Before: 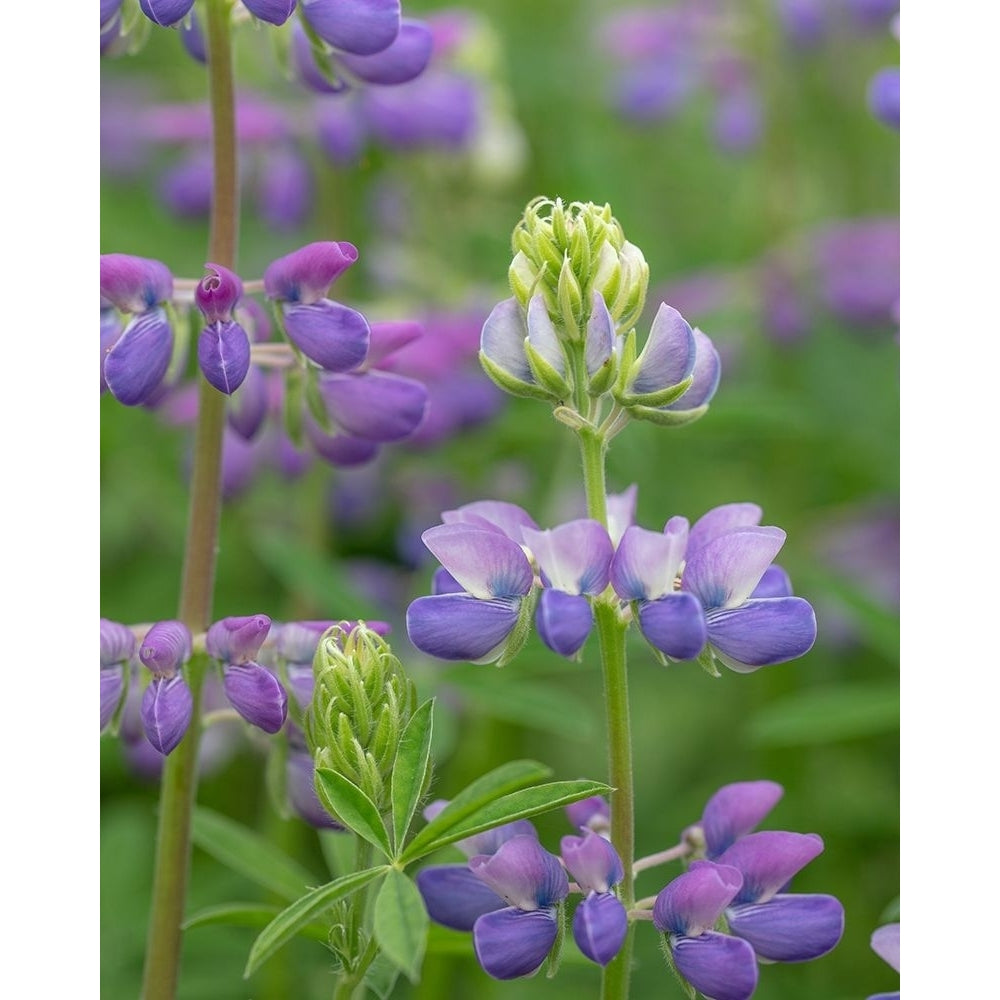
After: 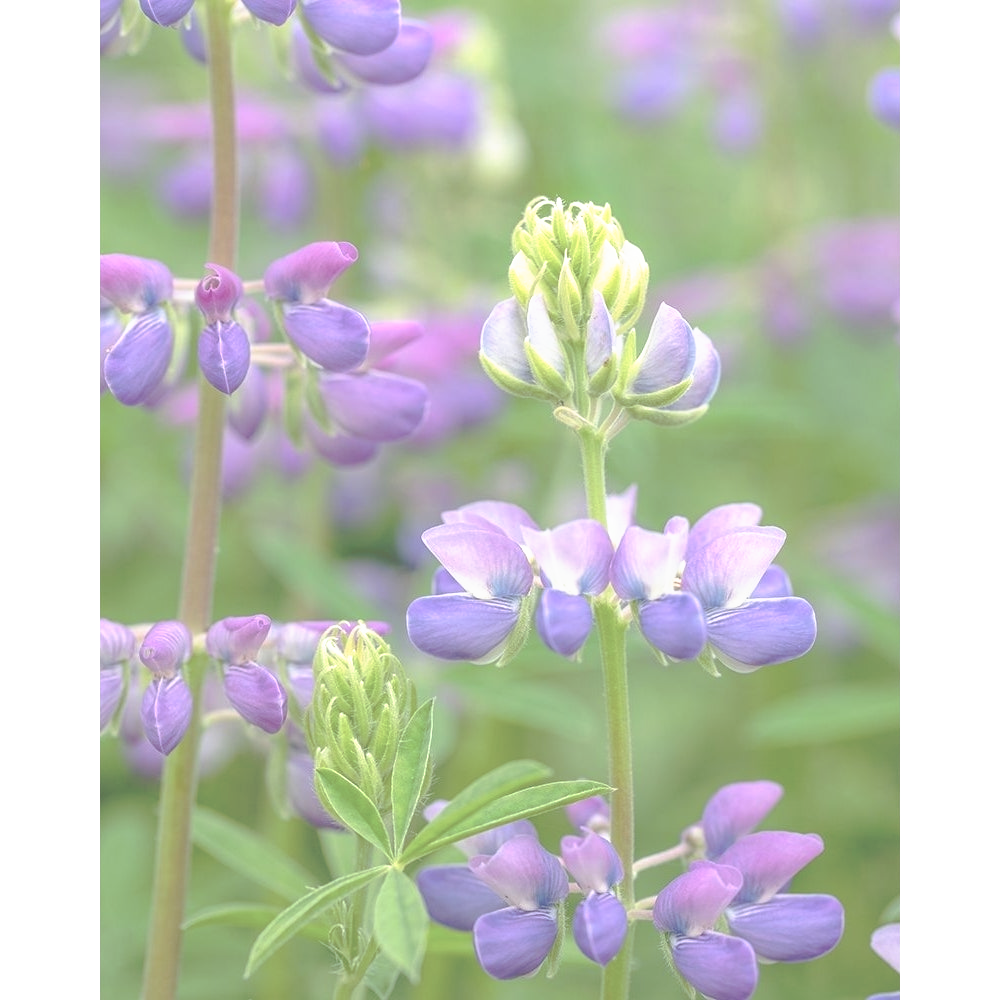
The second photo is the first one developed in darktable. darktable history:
tone curve: curves: ch0 [(0, 0) (0.003, 0.326) (0.011, 0.332) (0.025, 0.352) (0.044, 0.378) (0.069, 0.4) (0.1, 0.416) (0.136, 0.432) (0.177, 0.468) (0.224, 0.509) (0.277, 0.554) (0.335, 0.6) (0.399, 0.642) (0.468, 0.693) (0.543, 0.753) (0.623, 0.818) (0.709, 0.897) (0.801, 0.974) (0.898, 0.991) (1, 1)], preserve colors none
